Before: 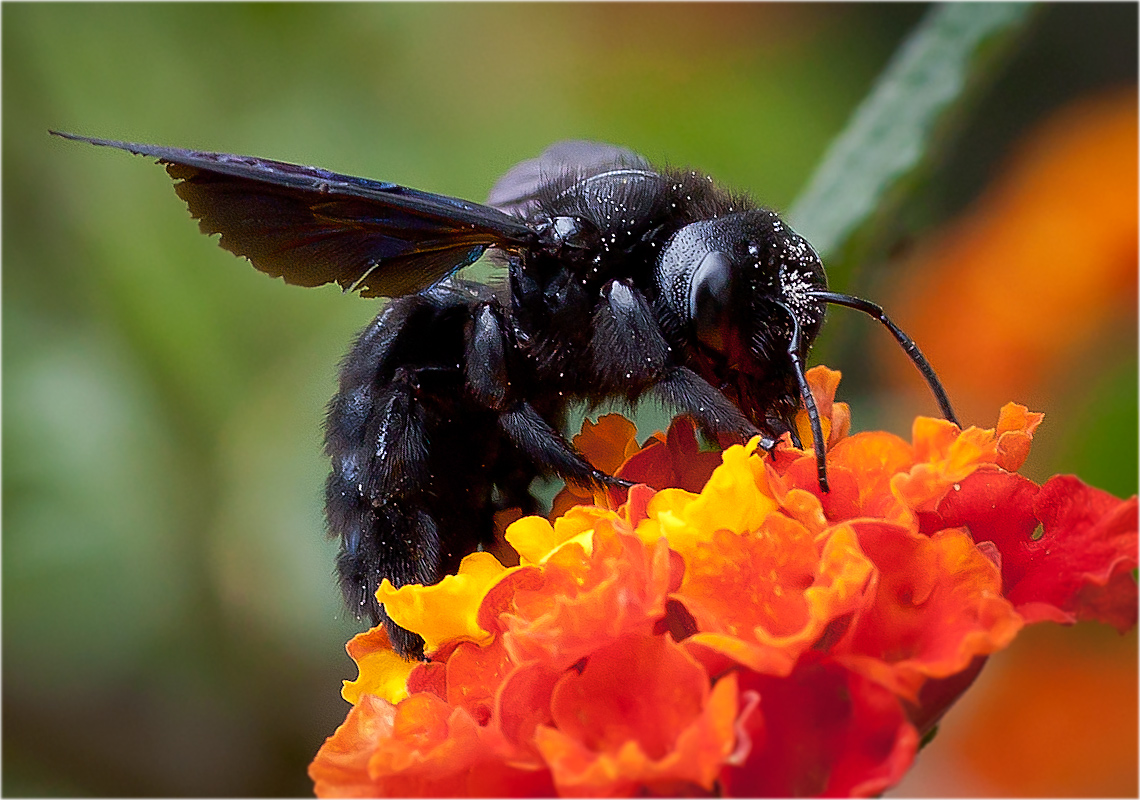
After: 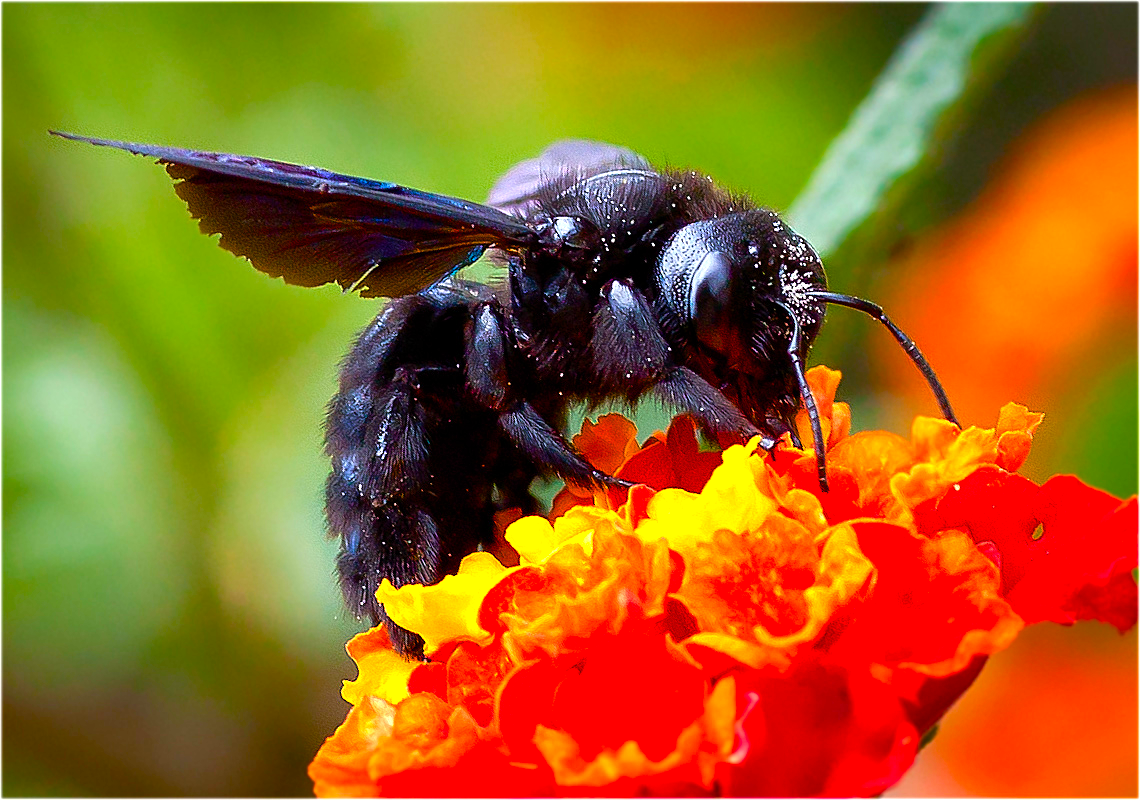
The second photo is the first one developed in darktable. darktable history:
exposure: exposure 0.609 EV, compensate highlight preservation false
color balance rgb: shadows lift › chroma 1.004%, shadows lift › hue 29.35°, perceptual saturation grading › global saturation 20%, perceptual saturation grading › highlights -25.633%, perceptual saturation grading › shadows 25.457%, perceptual brilliance grading › highlights 7.451%, perceptual brilliance grading › mid-tones 4.036%, perceptual brilliance grading › shadows 1.422%, global vibrance 33.208%
contrast brightness saturation: saturation 0.179
